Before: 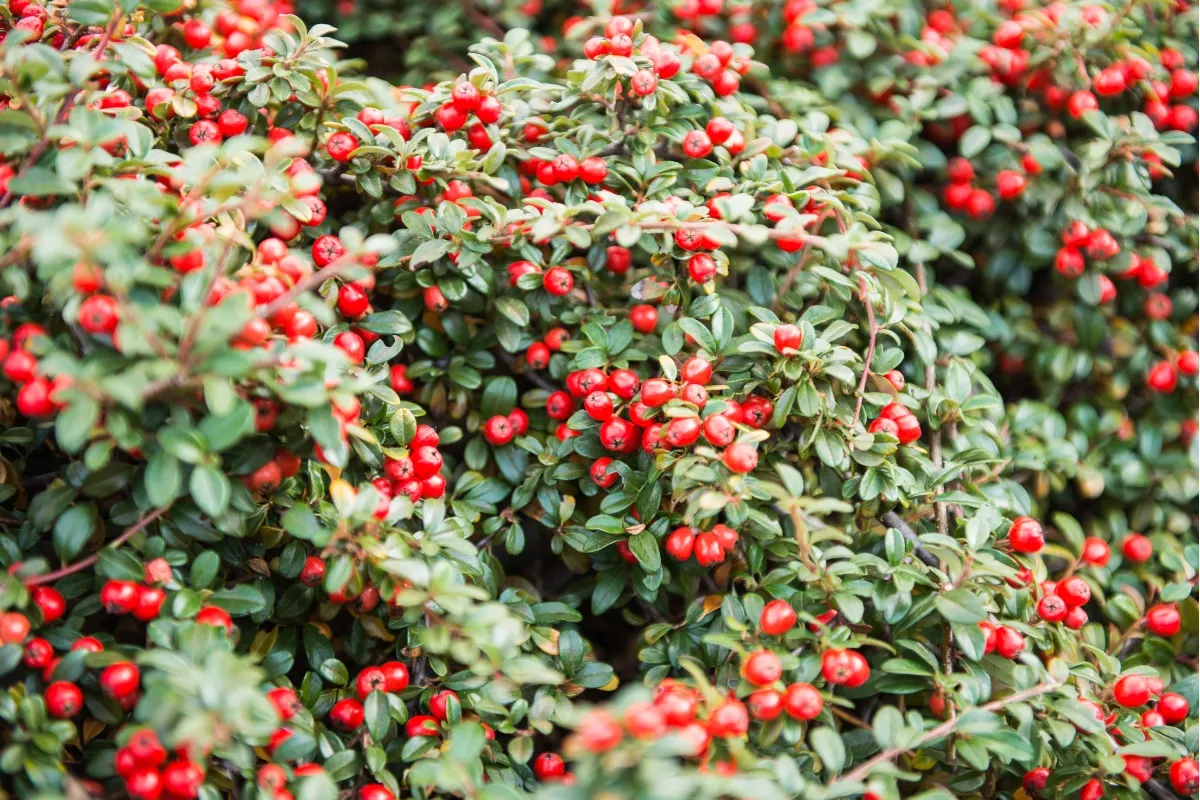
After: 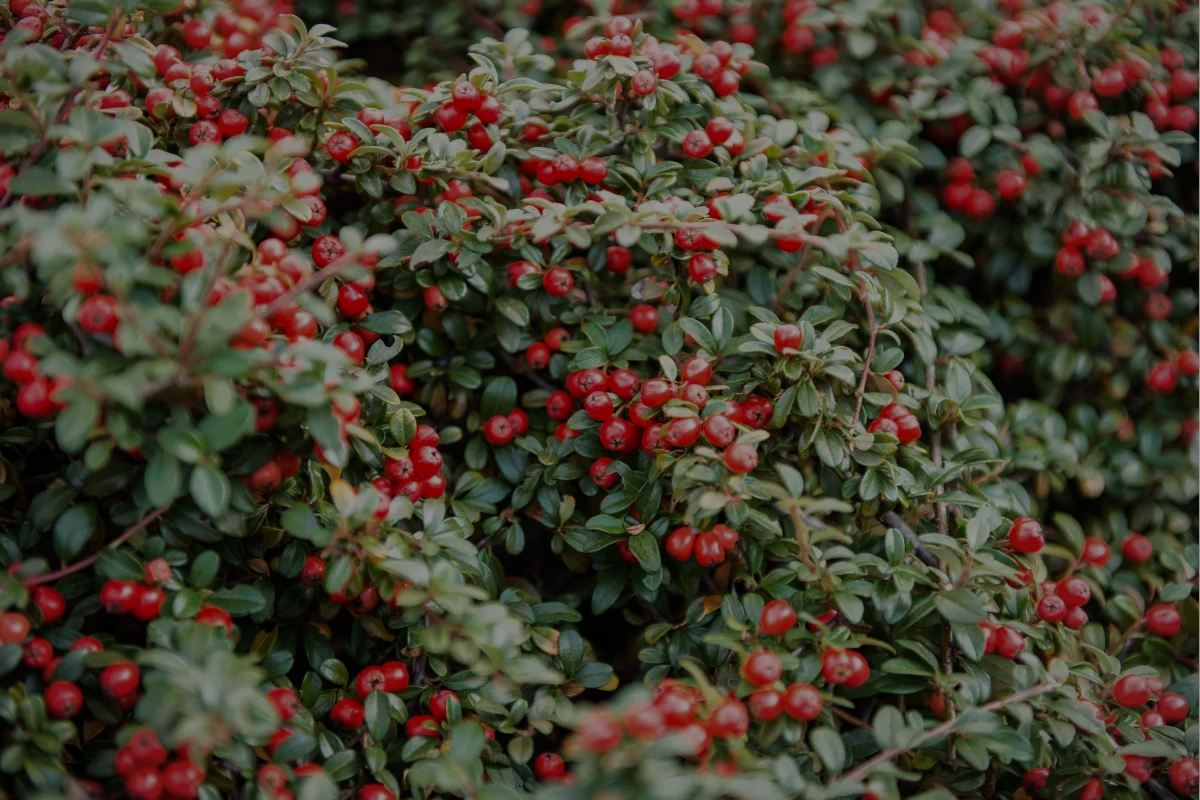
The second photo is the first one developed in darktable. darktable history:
vignetting: fall-off radius 99.83%, brightness -0.189, saturation -0.296, center (-0.121, -0.003), width/height ratio 1.345
tone equalizer: -8 EV -1.99 EV, -7 EV -2 EV, -6 EV -1.98 EV, -5 EV -1.97 EV, -4 EV -1.98 EV, -3 EV -2 EV, -2 EV -2 EV, -1 EV -1.63 EV, +0 EV -1.98 EV, edges refinement/feathering 500, mask exposure compensation -1.57 EV, preserve details no
